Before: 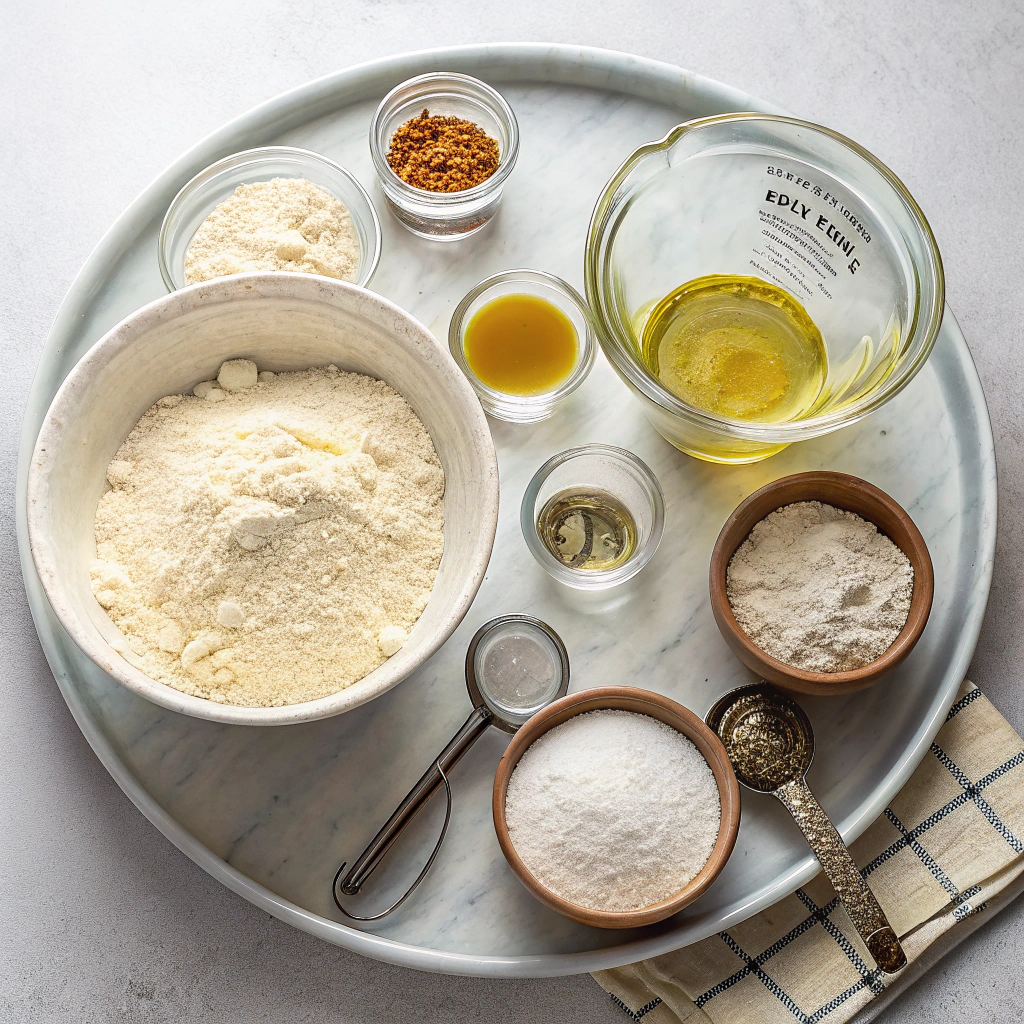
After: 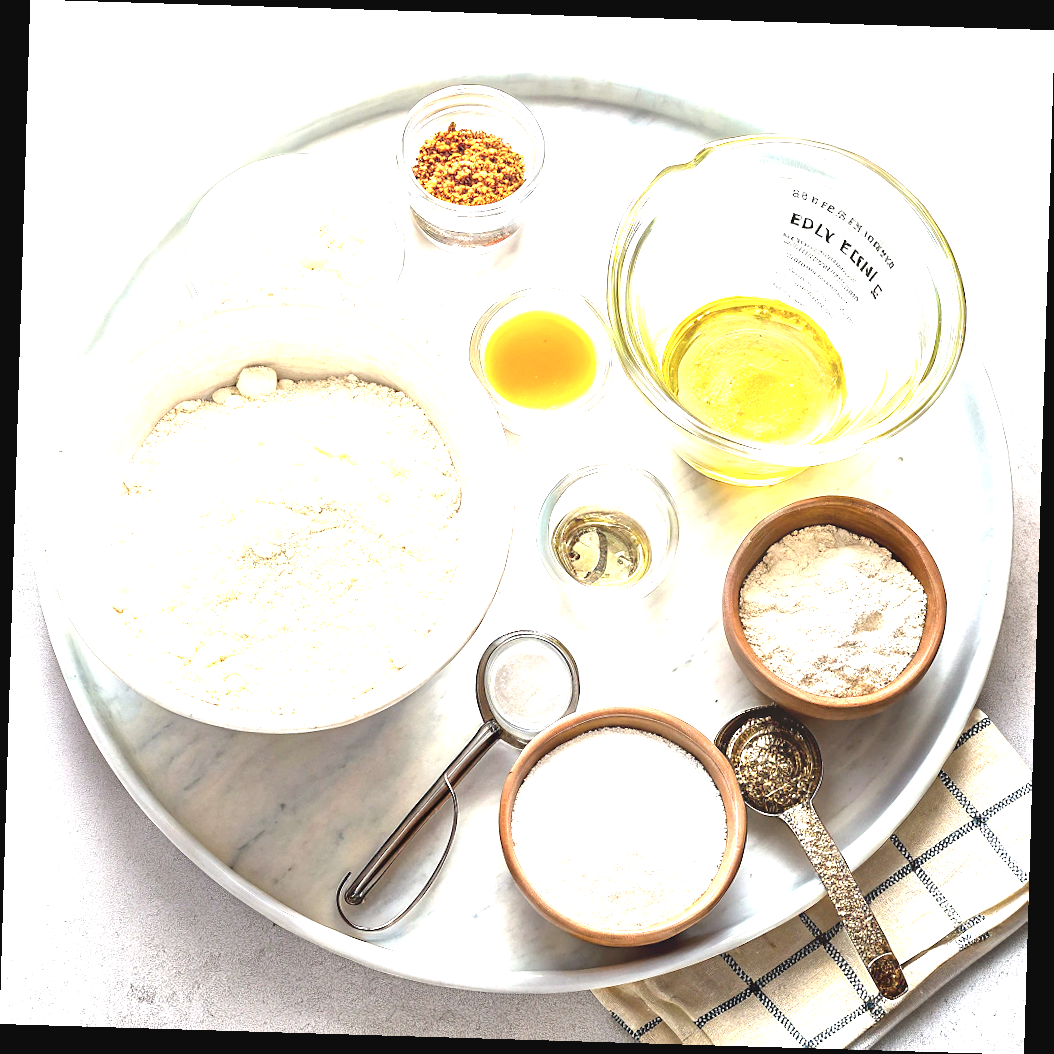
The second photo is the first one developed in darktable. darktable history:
rotate and perspective: rotation 1.72°, automatic cropping off
exposure: black level correction 0, exposure 1.975 EV, compensate exposure bias true, compensate highlight preservation false
contrast brightness saturation: contrast -0.08, brightness -0.04, saturation -0.11
